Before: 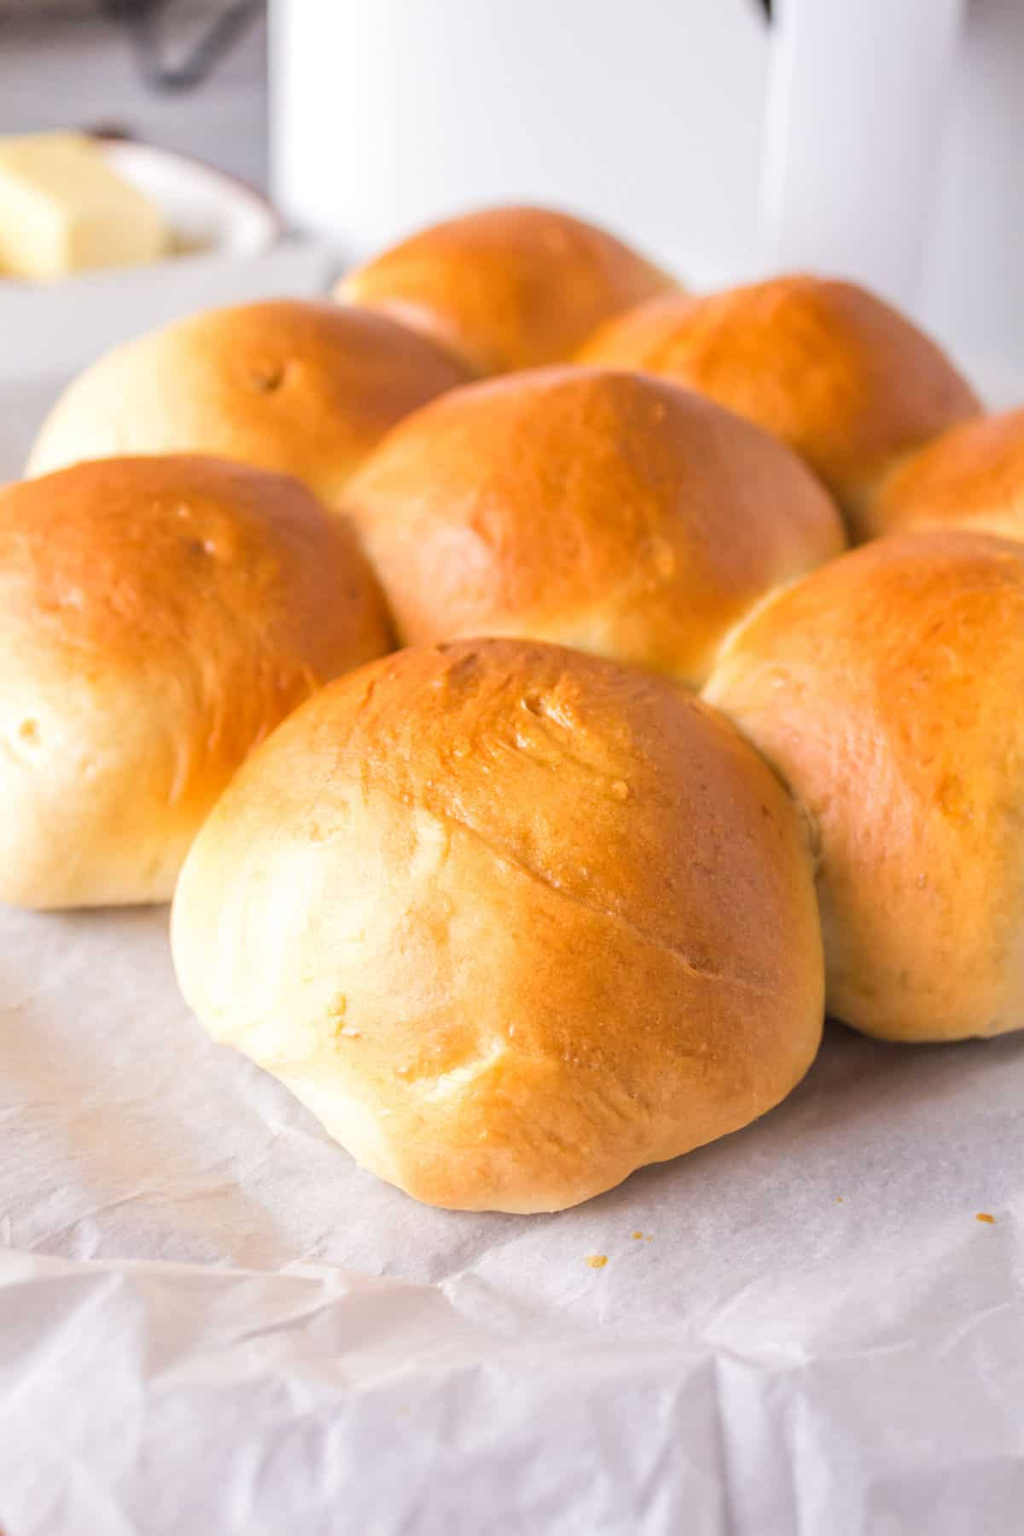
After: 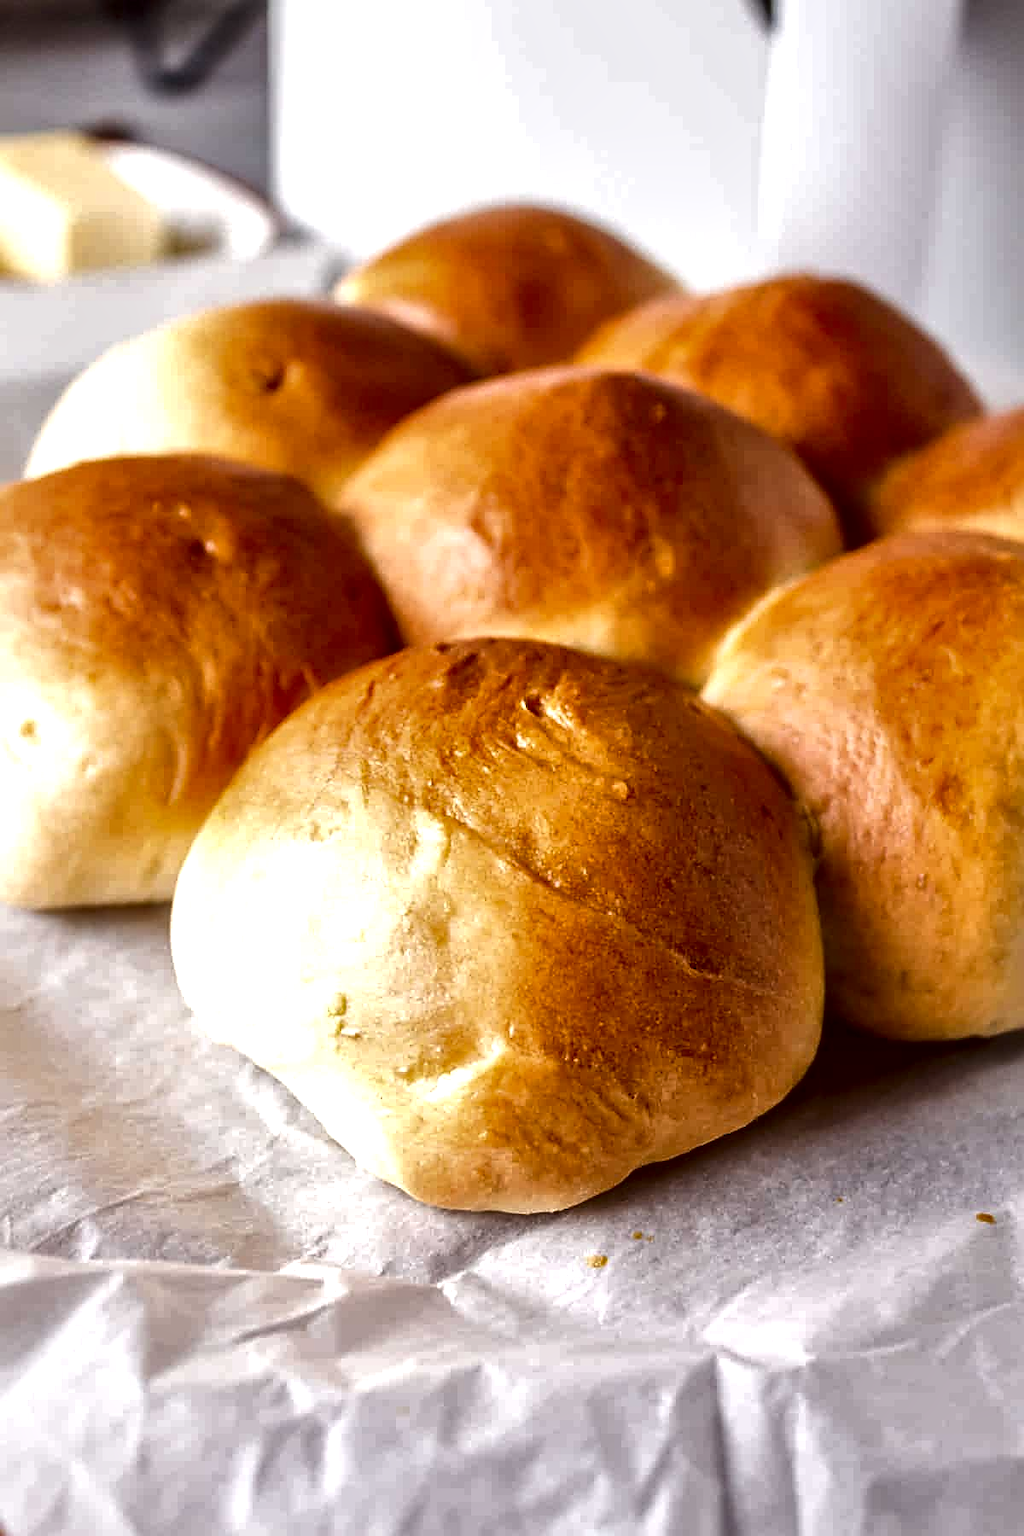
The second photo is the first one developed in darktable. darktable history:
local contrast: mode bilateral grid, contrast 70, coarseness 76, detail 180%, midtone range 0.2
exposure: exposure 0.202 EV, compensate exposure bias true, compensate highlight preservation false
contrast brightness saturation: brightness -0.506
sharpen: on, module defaults
